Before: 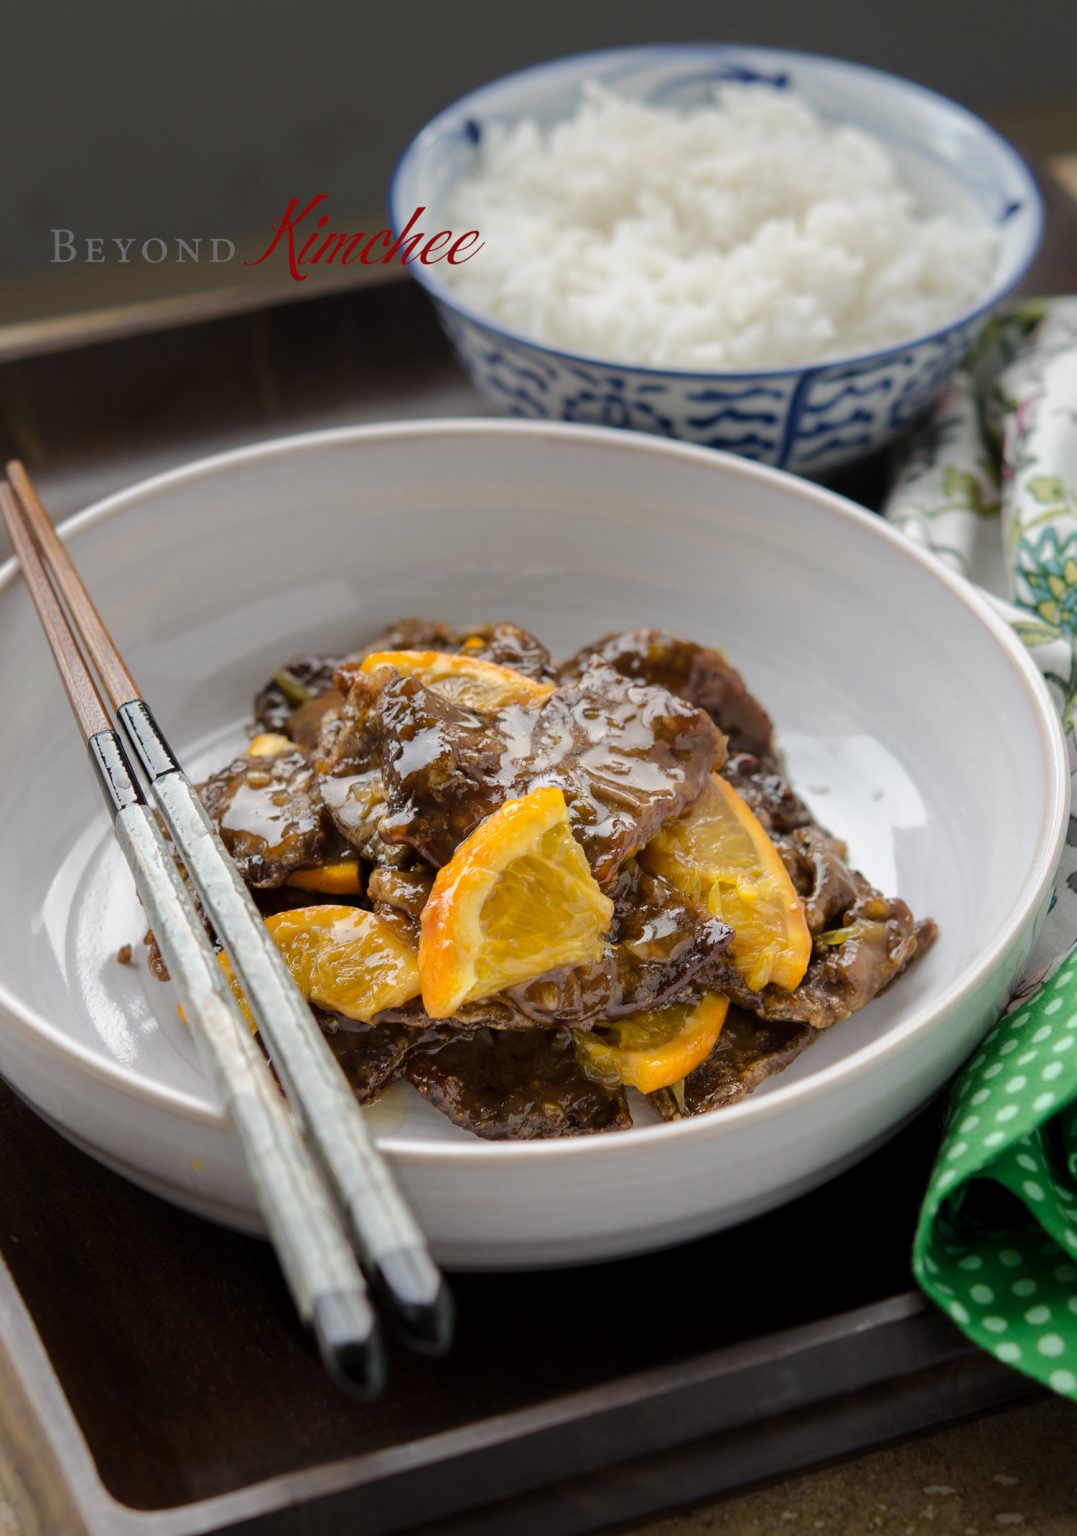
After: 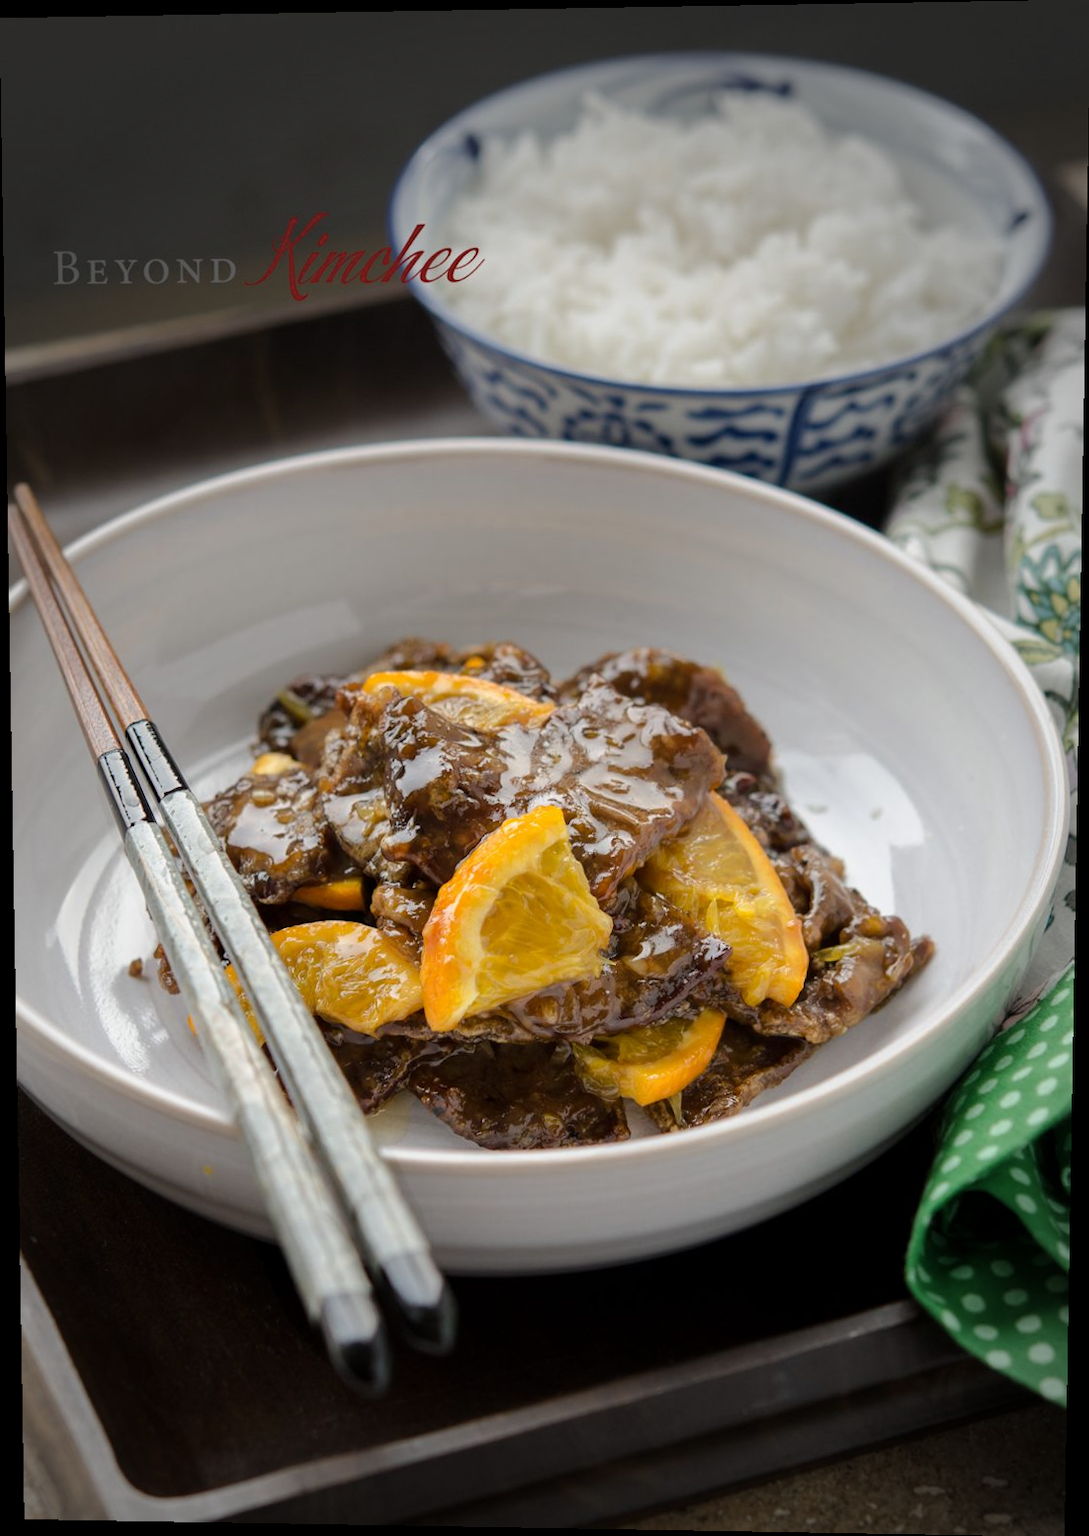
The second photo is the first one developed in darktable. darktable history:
rotate and perspective: lens shift (vertical) 0.048, lens shift (horizontal) -0.024, automatic cropping off
vignetting: fall-off start 64.63%, center (-0.034, 0.148), width/height ratio 0.881
